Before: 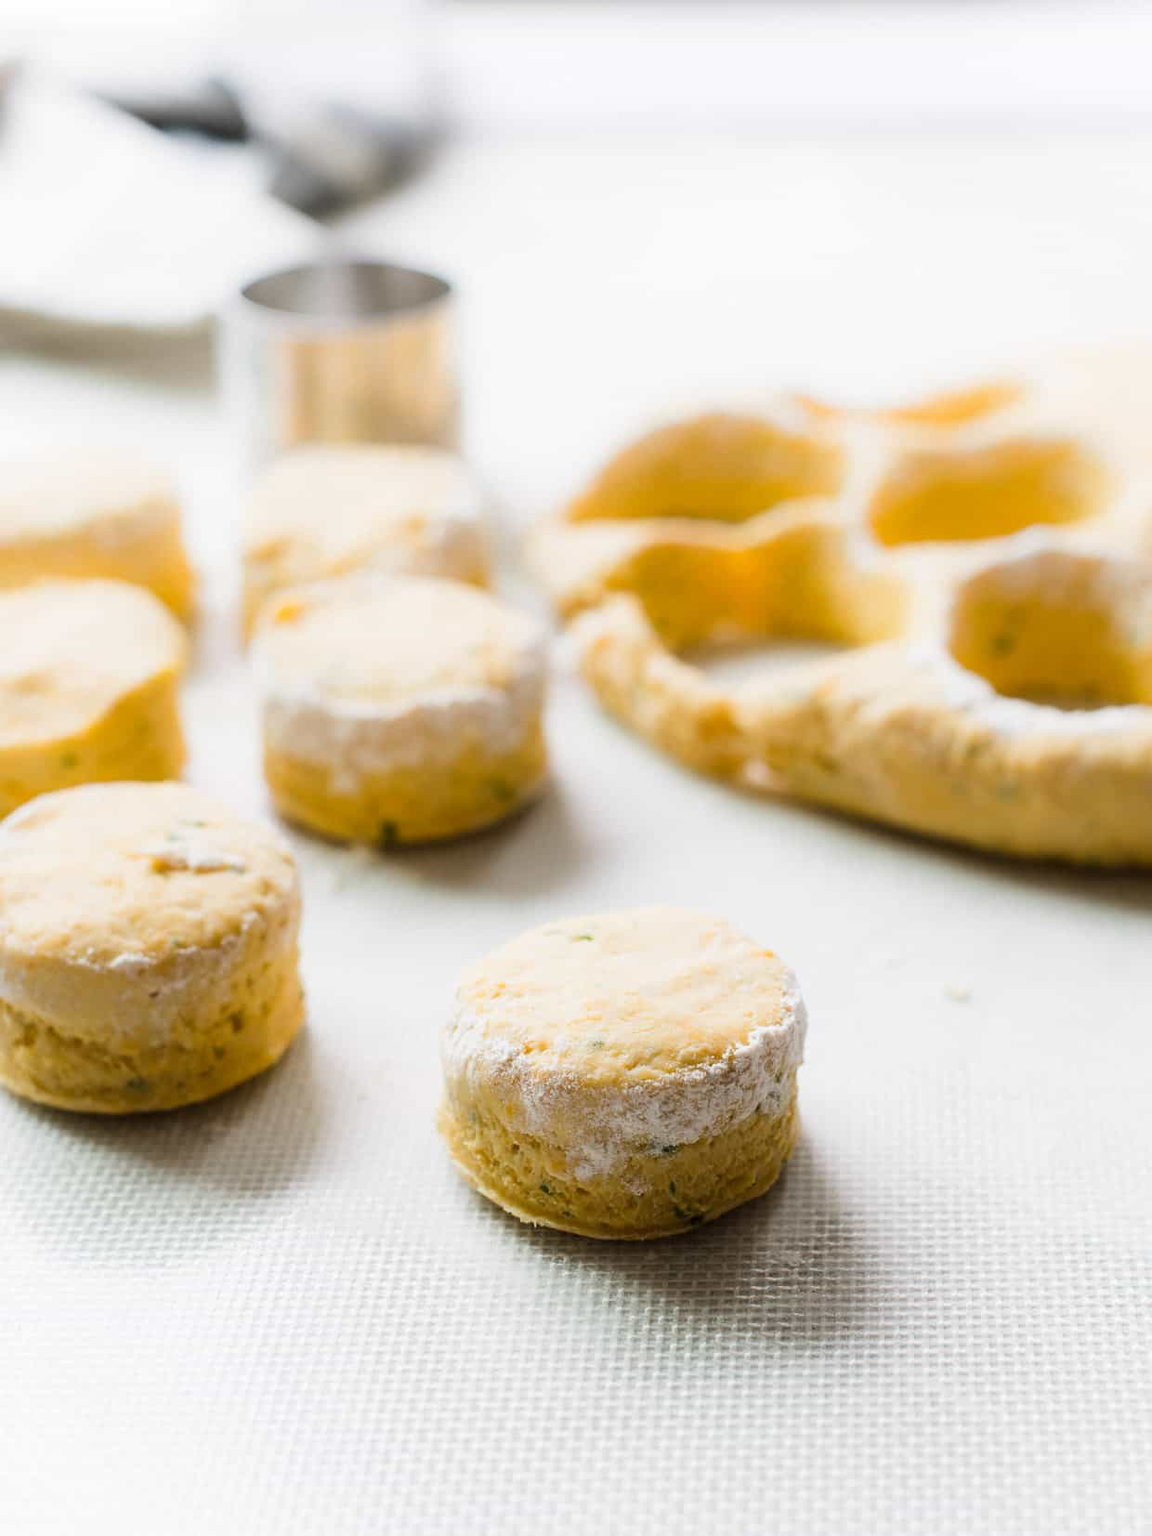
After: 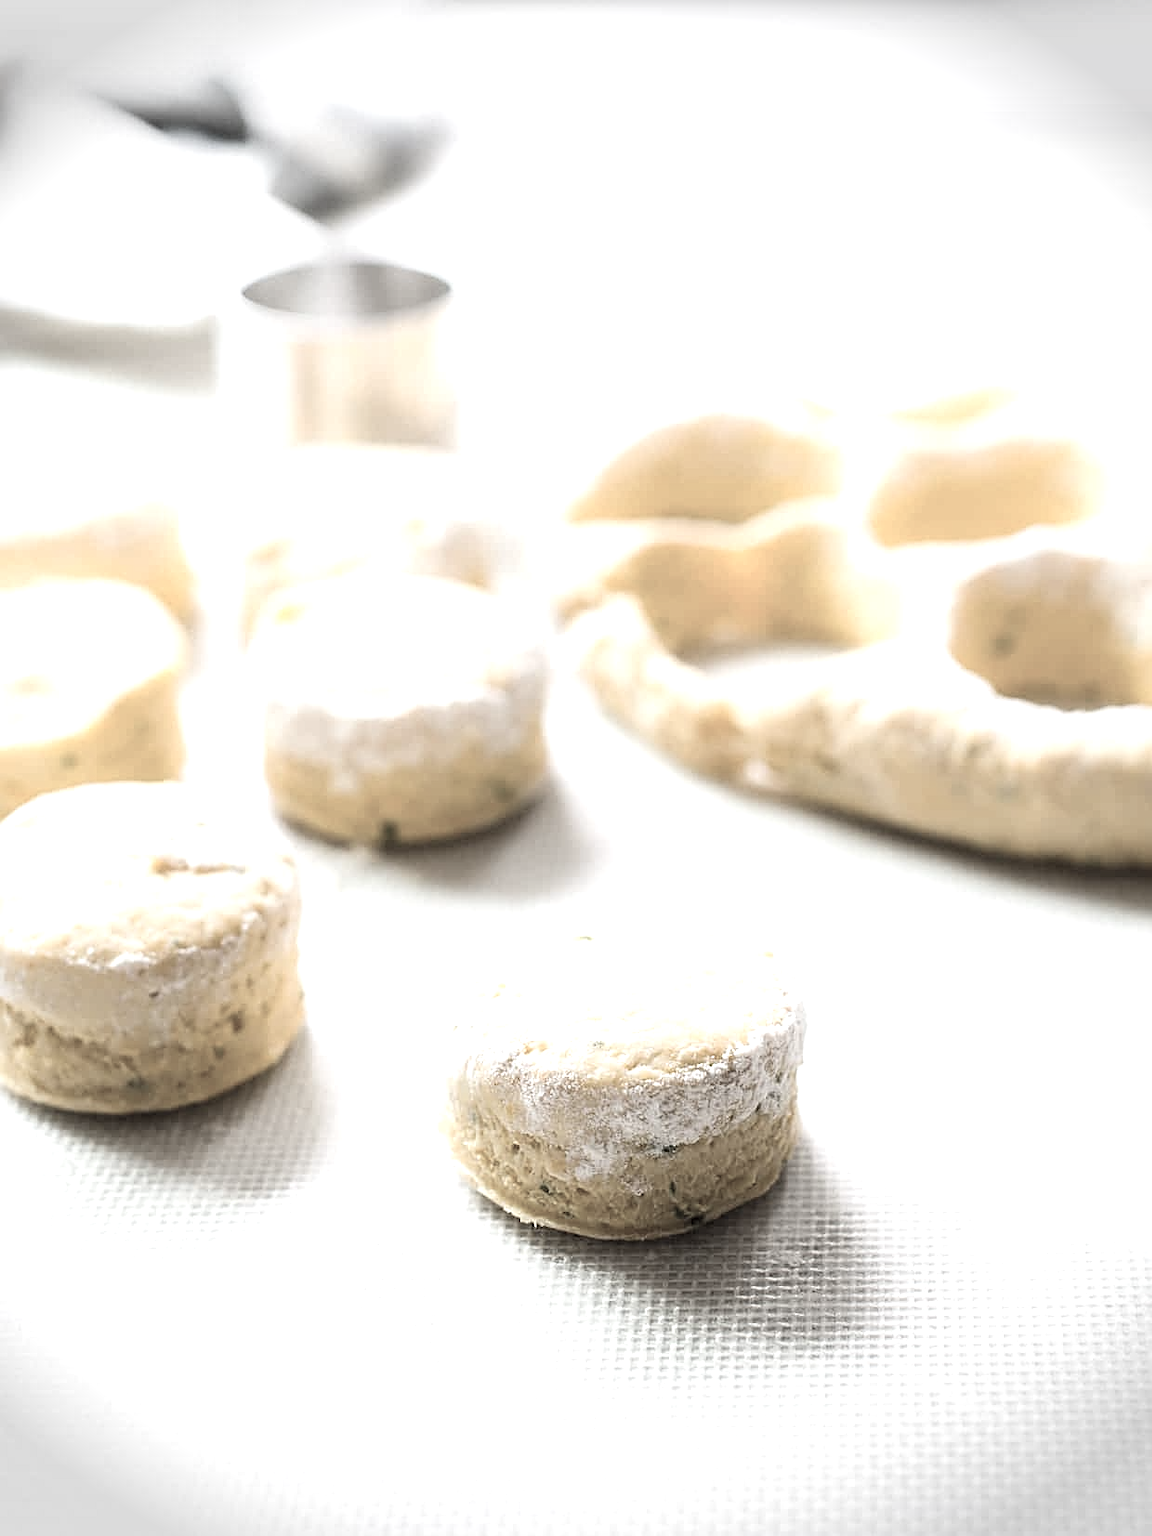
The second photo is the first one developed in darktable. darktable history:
contrast brightness saturation: contrast 0.07, brightness 0.08, saturation 0.18
sharpen: on, module defaults
color zones: curves: ch1 [(0, 0.153) (0.143, 0.15) (0.286, 0.151) (0.429, 0.152) (0.571, 0.152) (0.714, 0.151) (0.857, 0.151) (1, 0.153)]
vignetting: fall-off start 88.03%, fall-off radius 24.9%
exposure: black level correction 0, exposure 0.7 EV, compensate exposure bias true, compensate highlight preservation false
